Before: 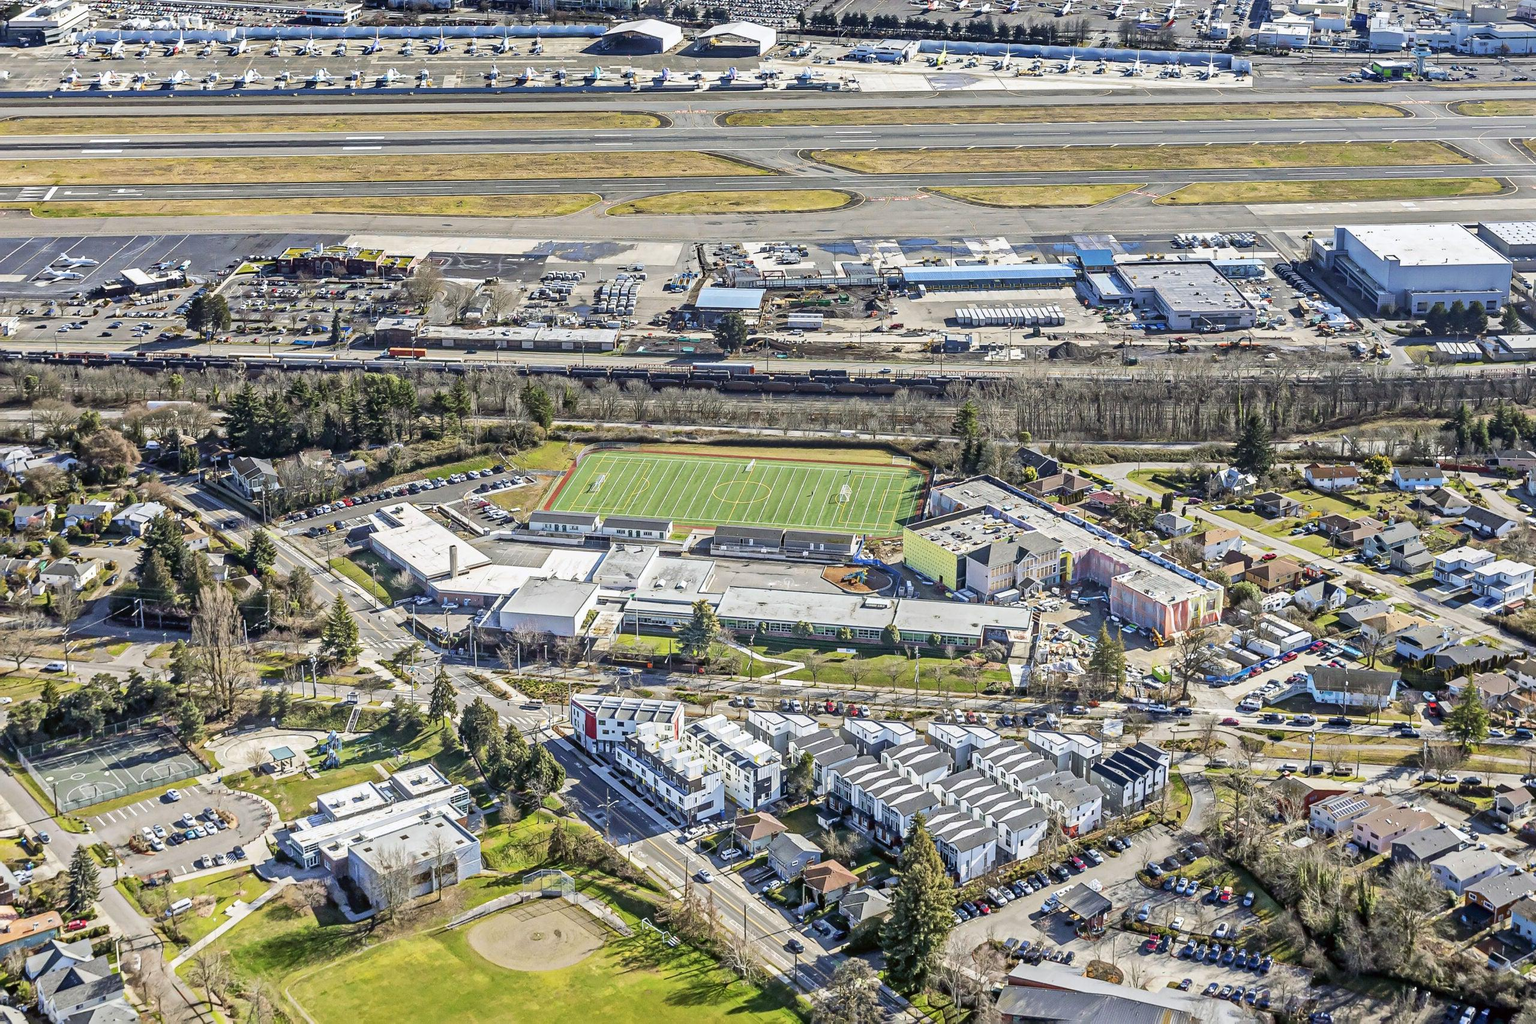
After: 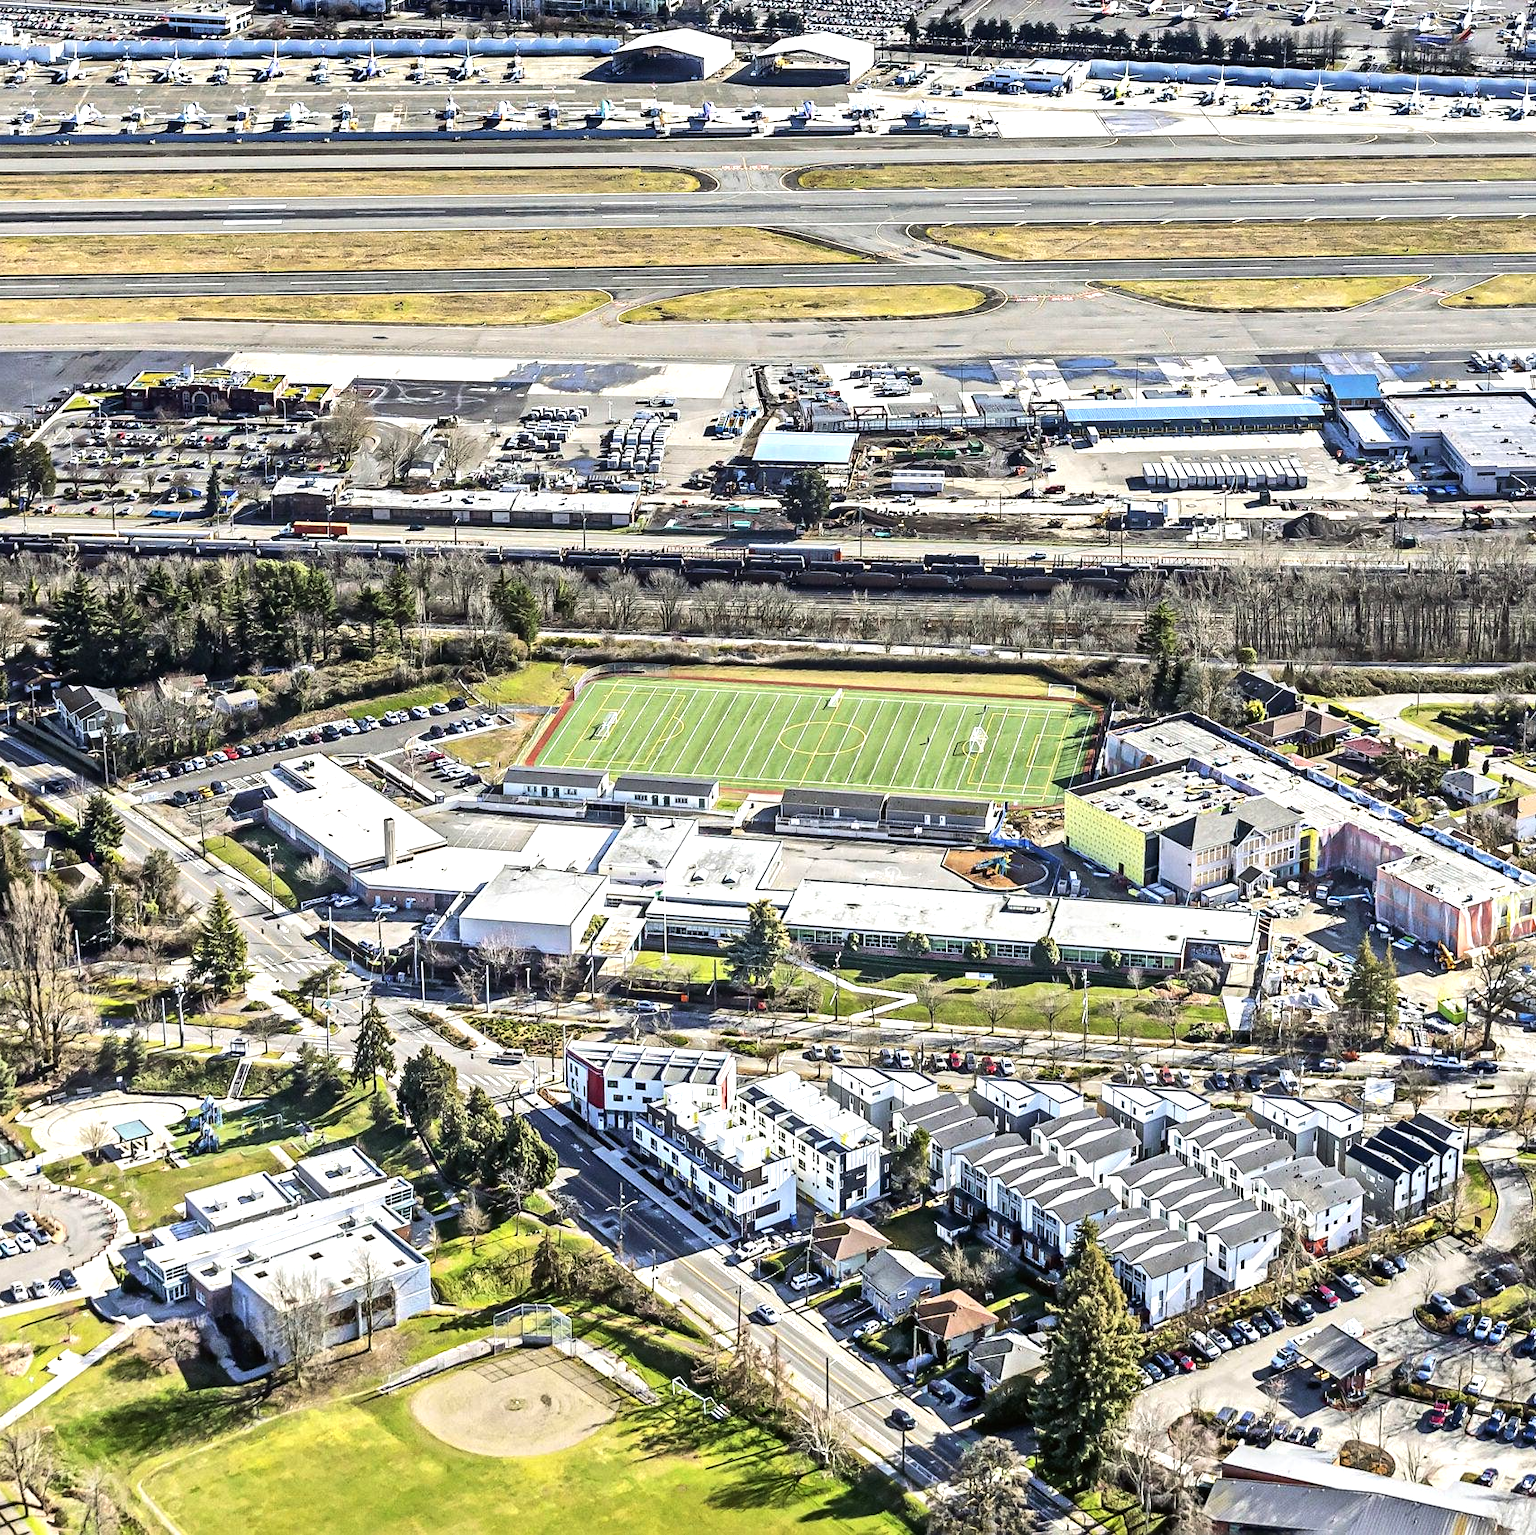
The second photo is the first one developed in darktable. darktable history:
tone equalizer: -8 EV -0.75 EV, -7 EV -0.7 EV, -6 EV -0.6 EV, -5 EV -0.4 EV, -3 EV 0.4 EV, -2 EV 0.6 EV, -1 EV 0.7 EV, +0 EV 0.75 EV, edges refinement/feathering 500, mask exposure compensation -1.57 EV, preserve details no
crop and rotate: left 12.648%, right 20.685%
